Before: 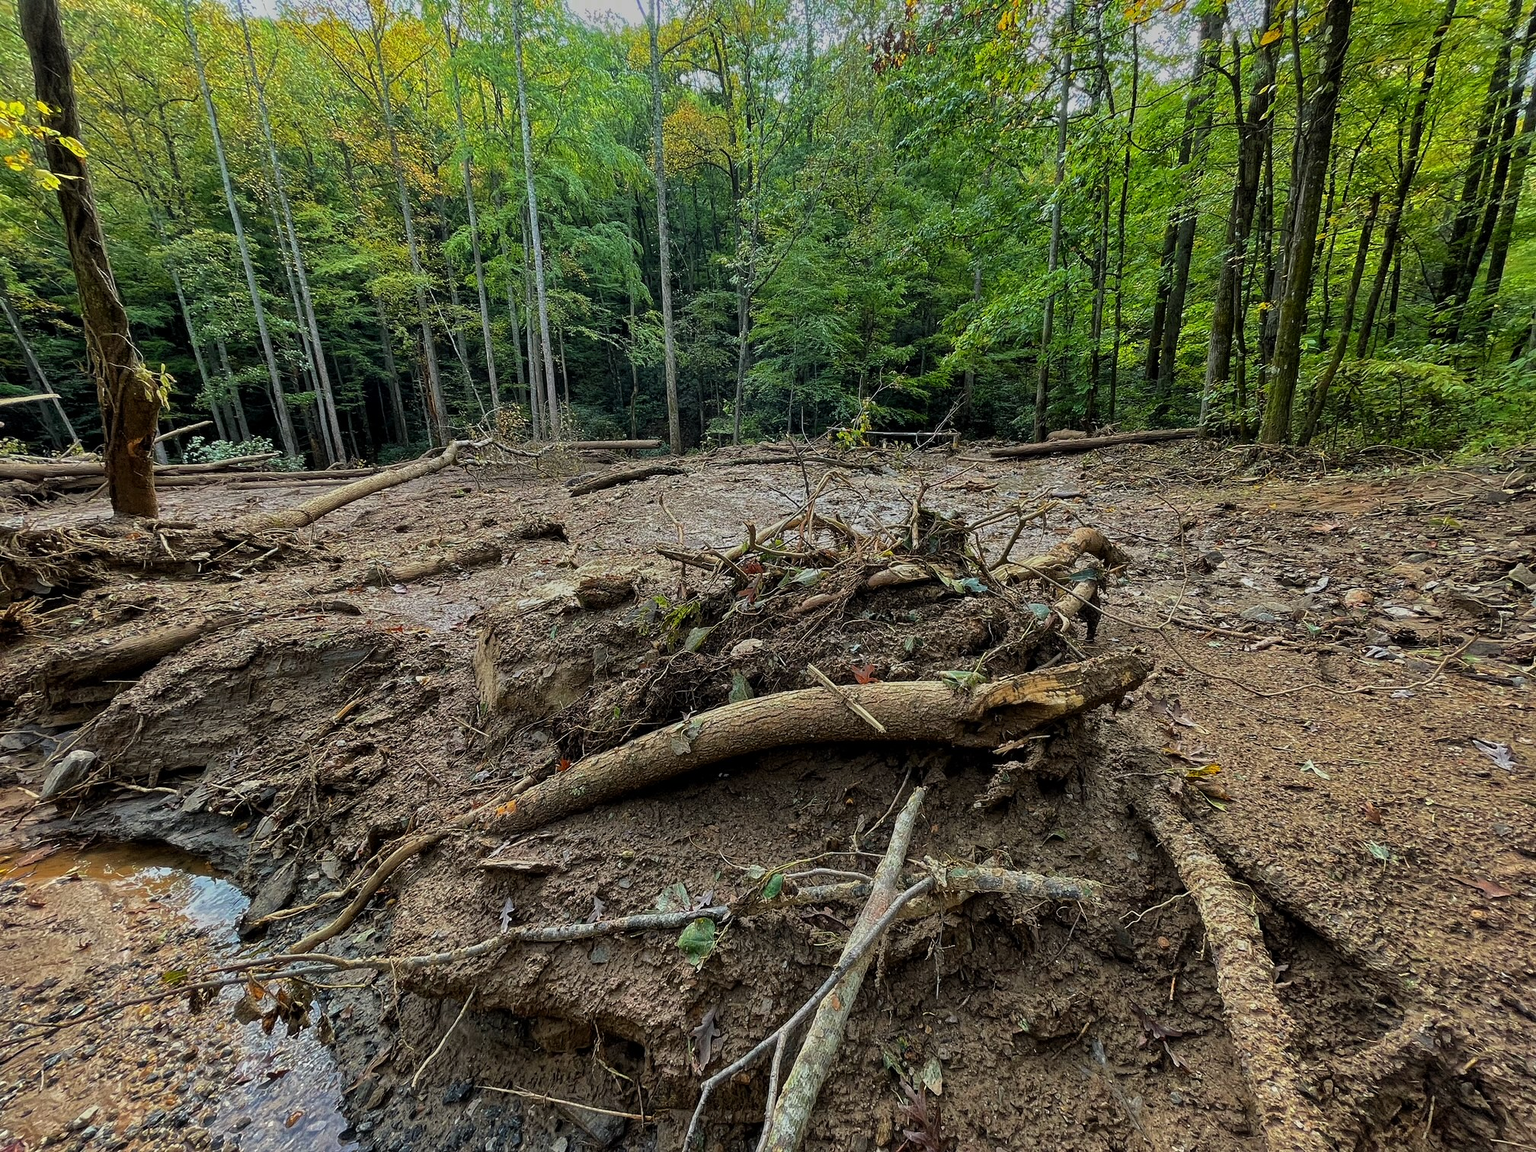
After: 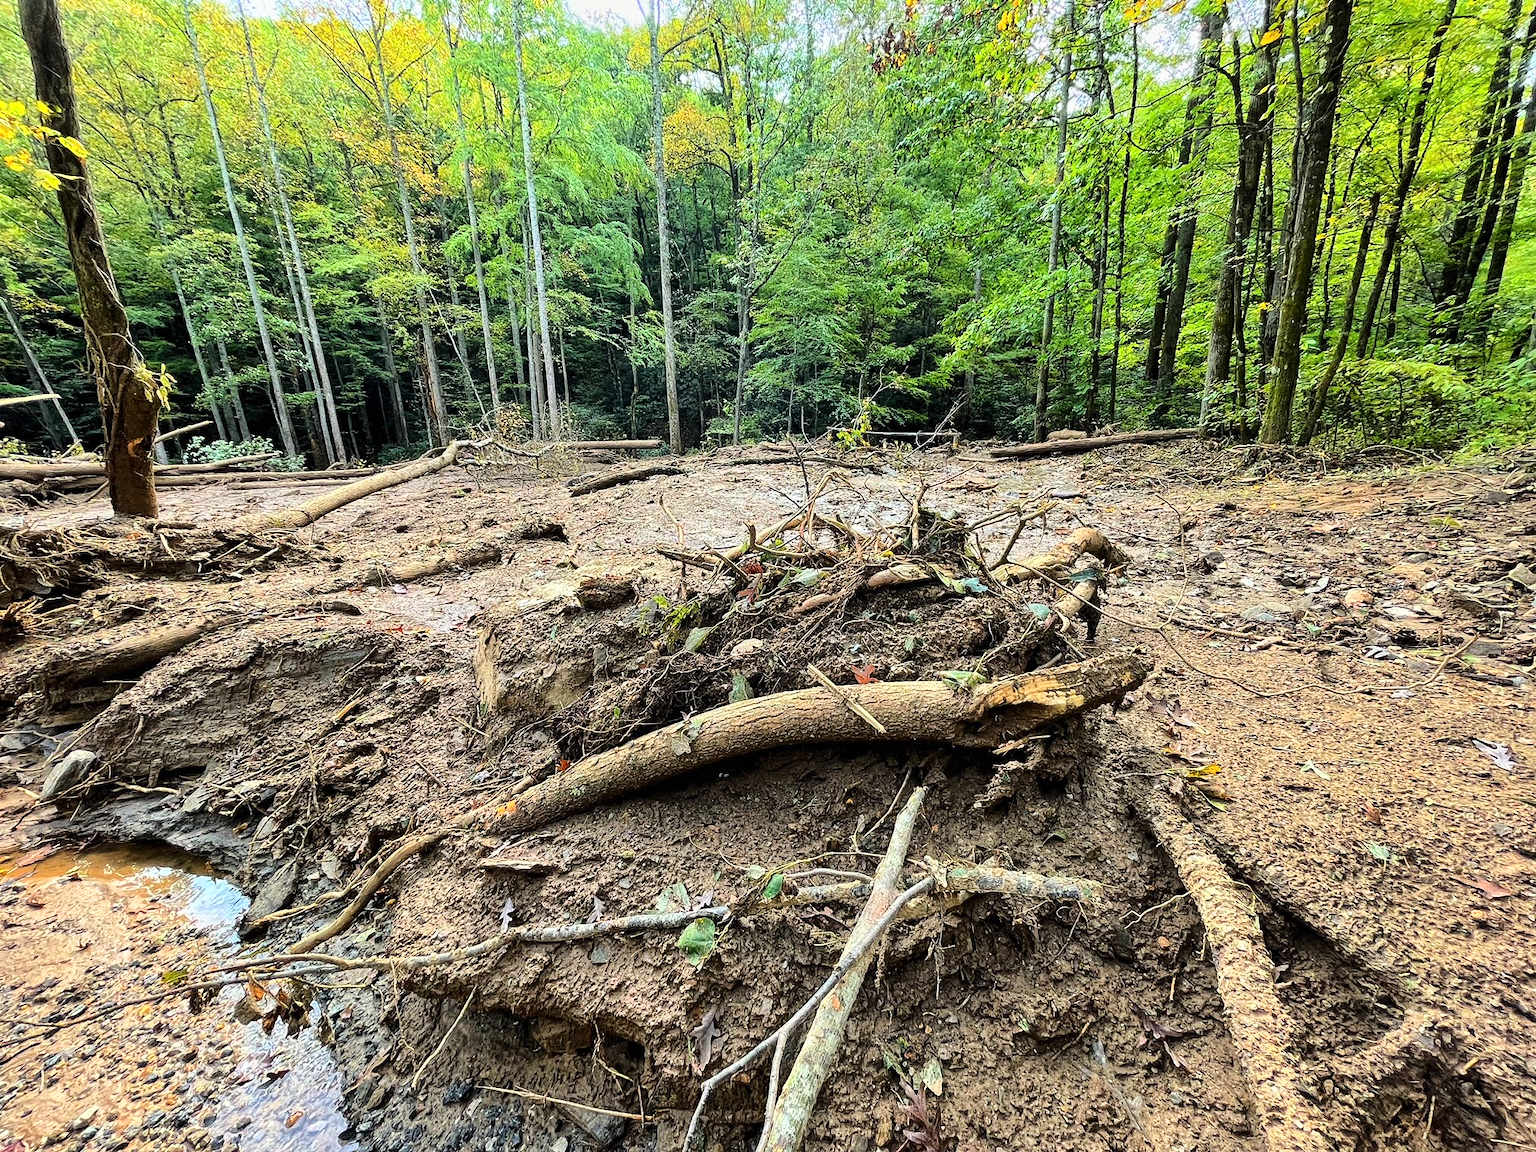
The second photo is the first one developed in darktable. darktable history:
base curve: curves: ch0 [(0, 0) (0.028, 0.03) (0.121, 0.232) (0.46, 0.748) (0.859, 0.968) (1, 1)]
exposure: black level correction 0, exposure 0.5 EV, compensate highlight preservation false
